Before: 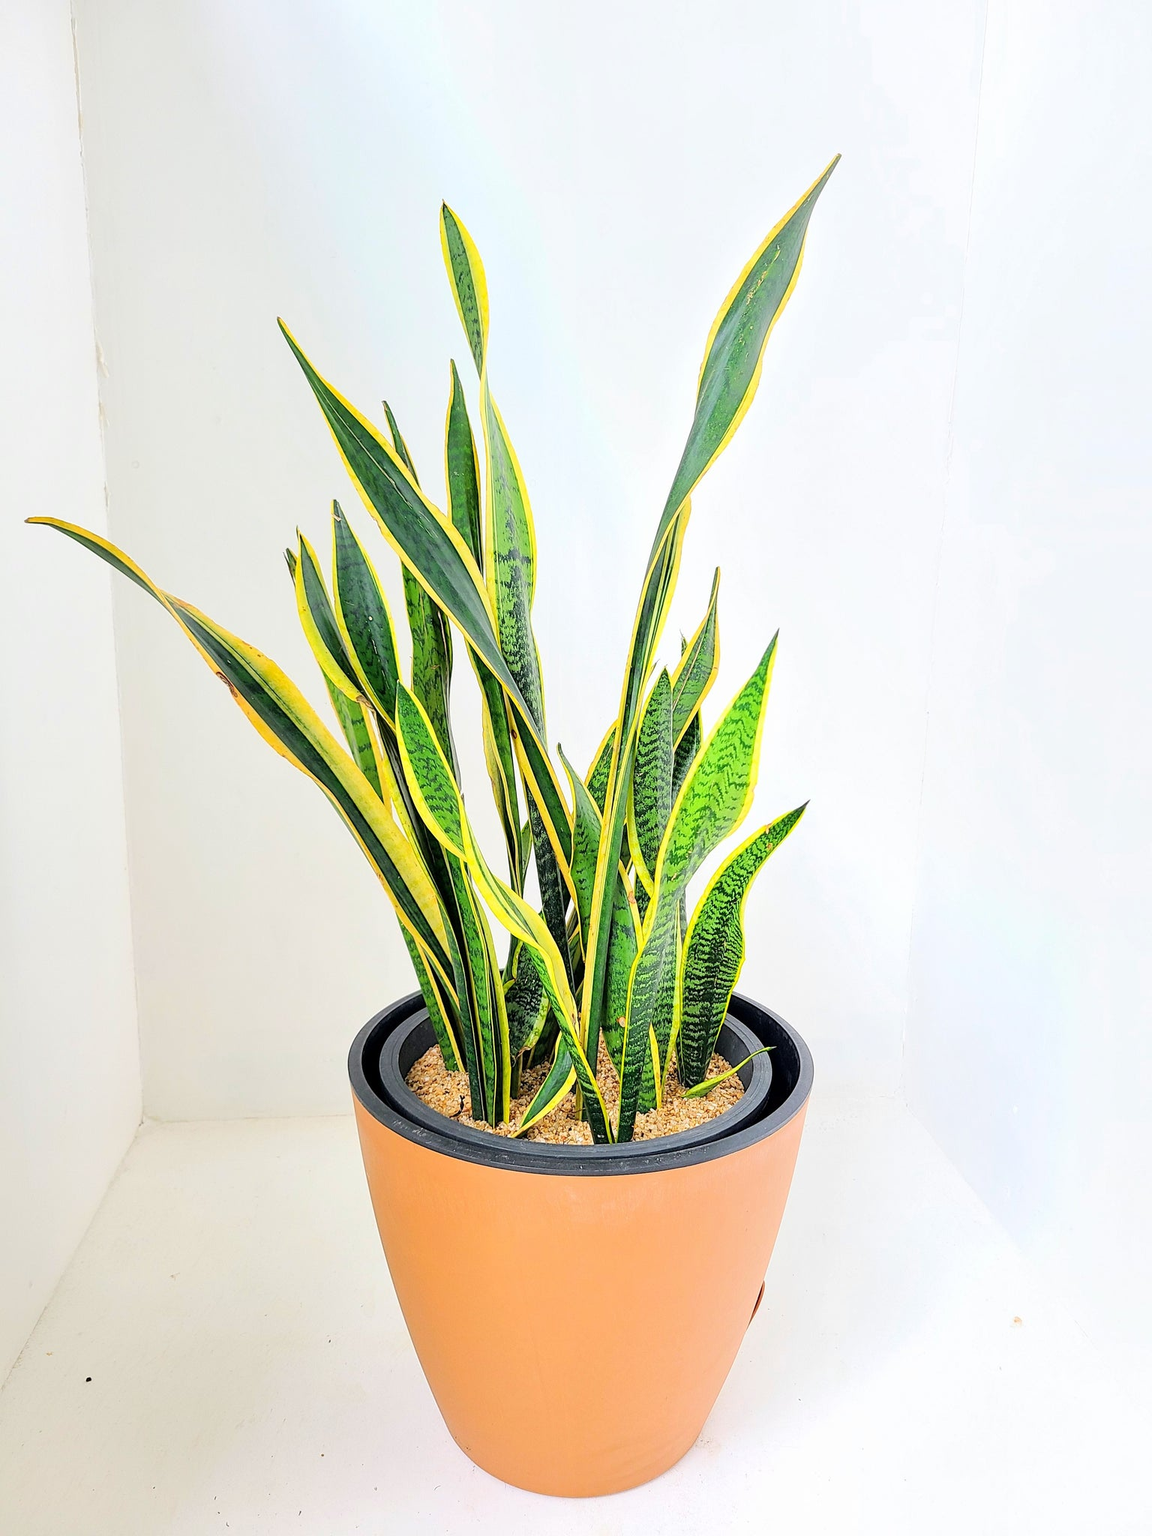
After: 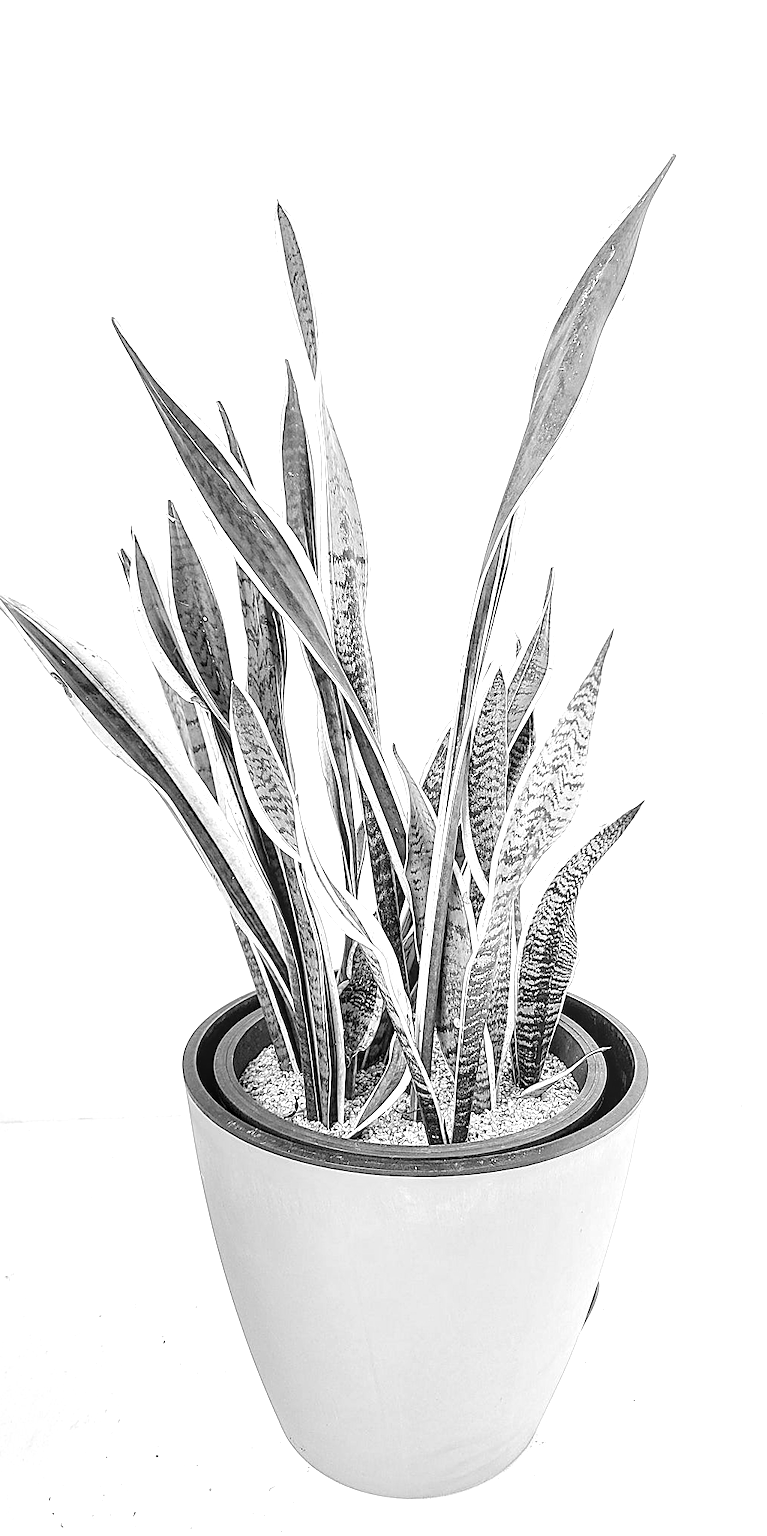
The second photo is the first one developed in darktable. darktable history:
local contrast: detail 130%
exposure: exposure 0.661 EV, compensate highlight preservation false
tone equalizer: on, module defaults
crop and rotate: left 14.436%, right 18.898%
contrast brightness saturation: saturation -0.17
monochrome: a 32, b 64, size 2.3
color contrast: green-magenta contrast 1.73, blue-yellow contrast 1.15
sharpen: on, module defaults
